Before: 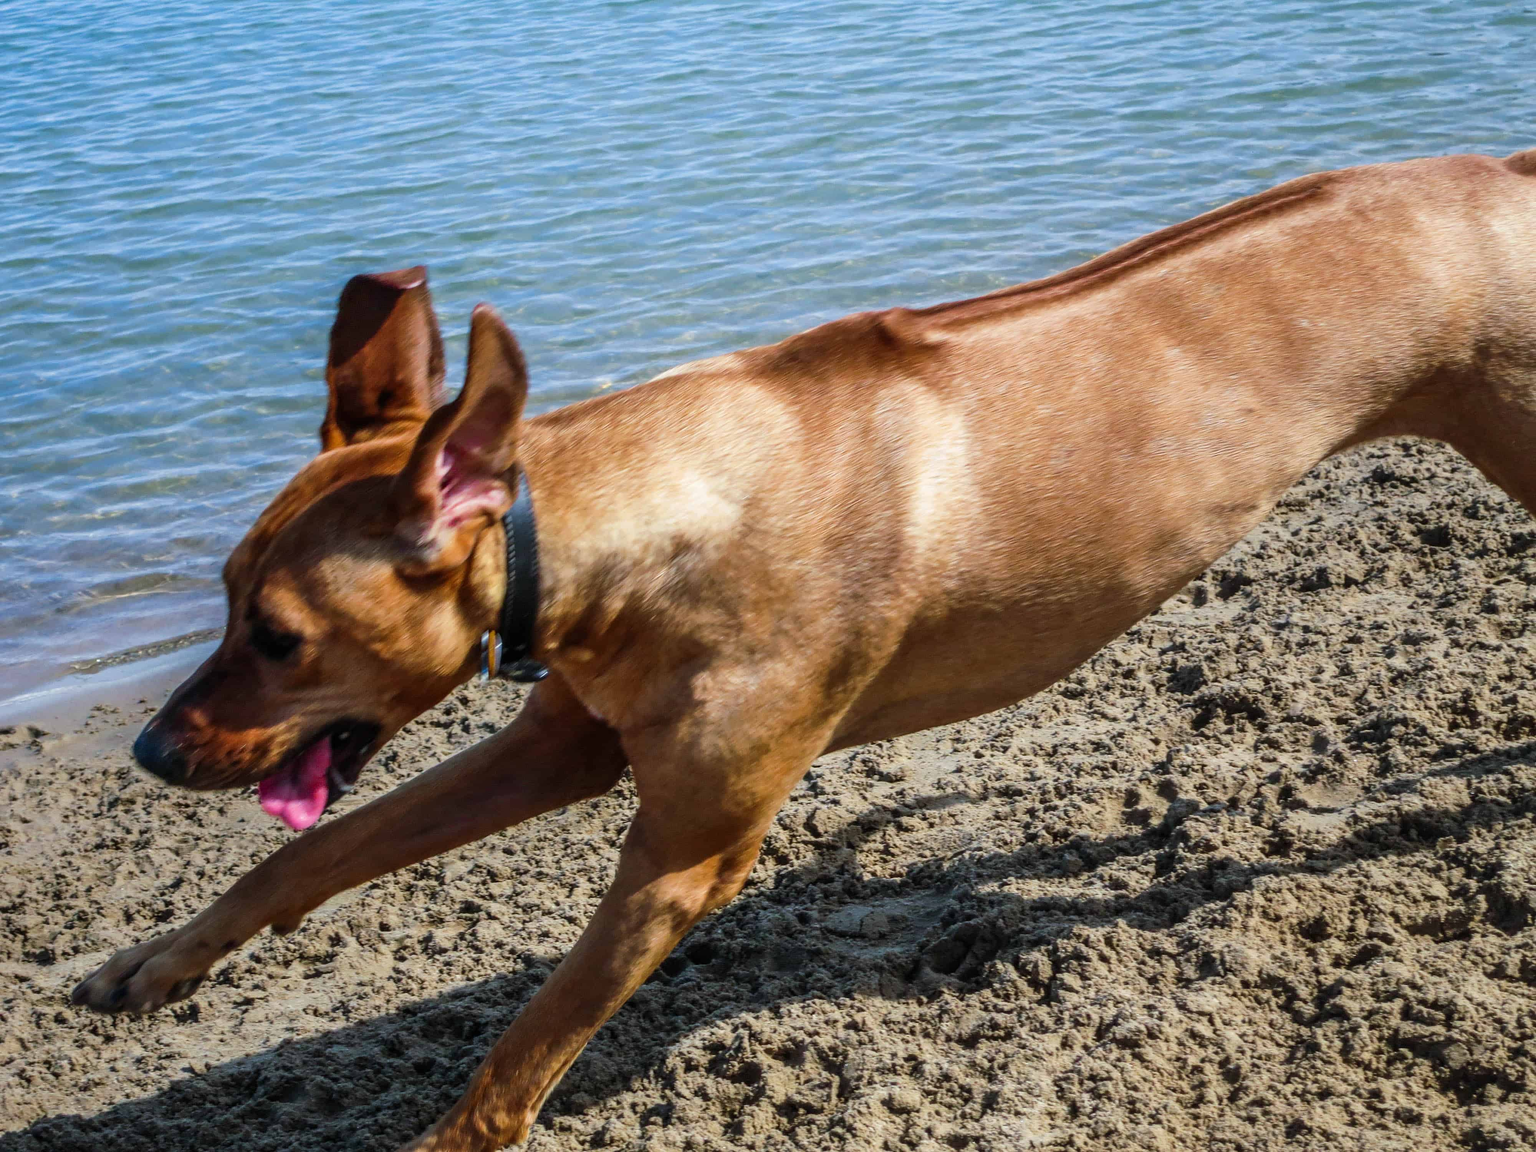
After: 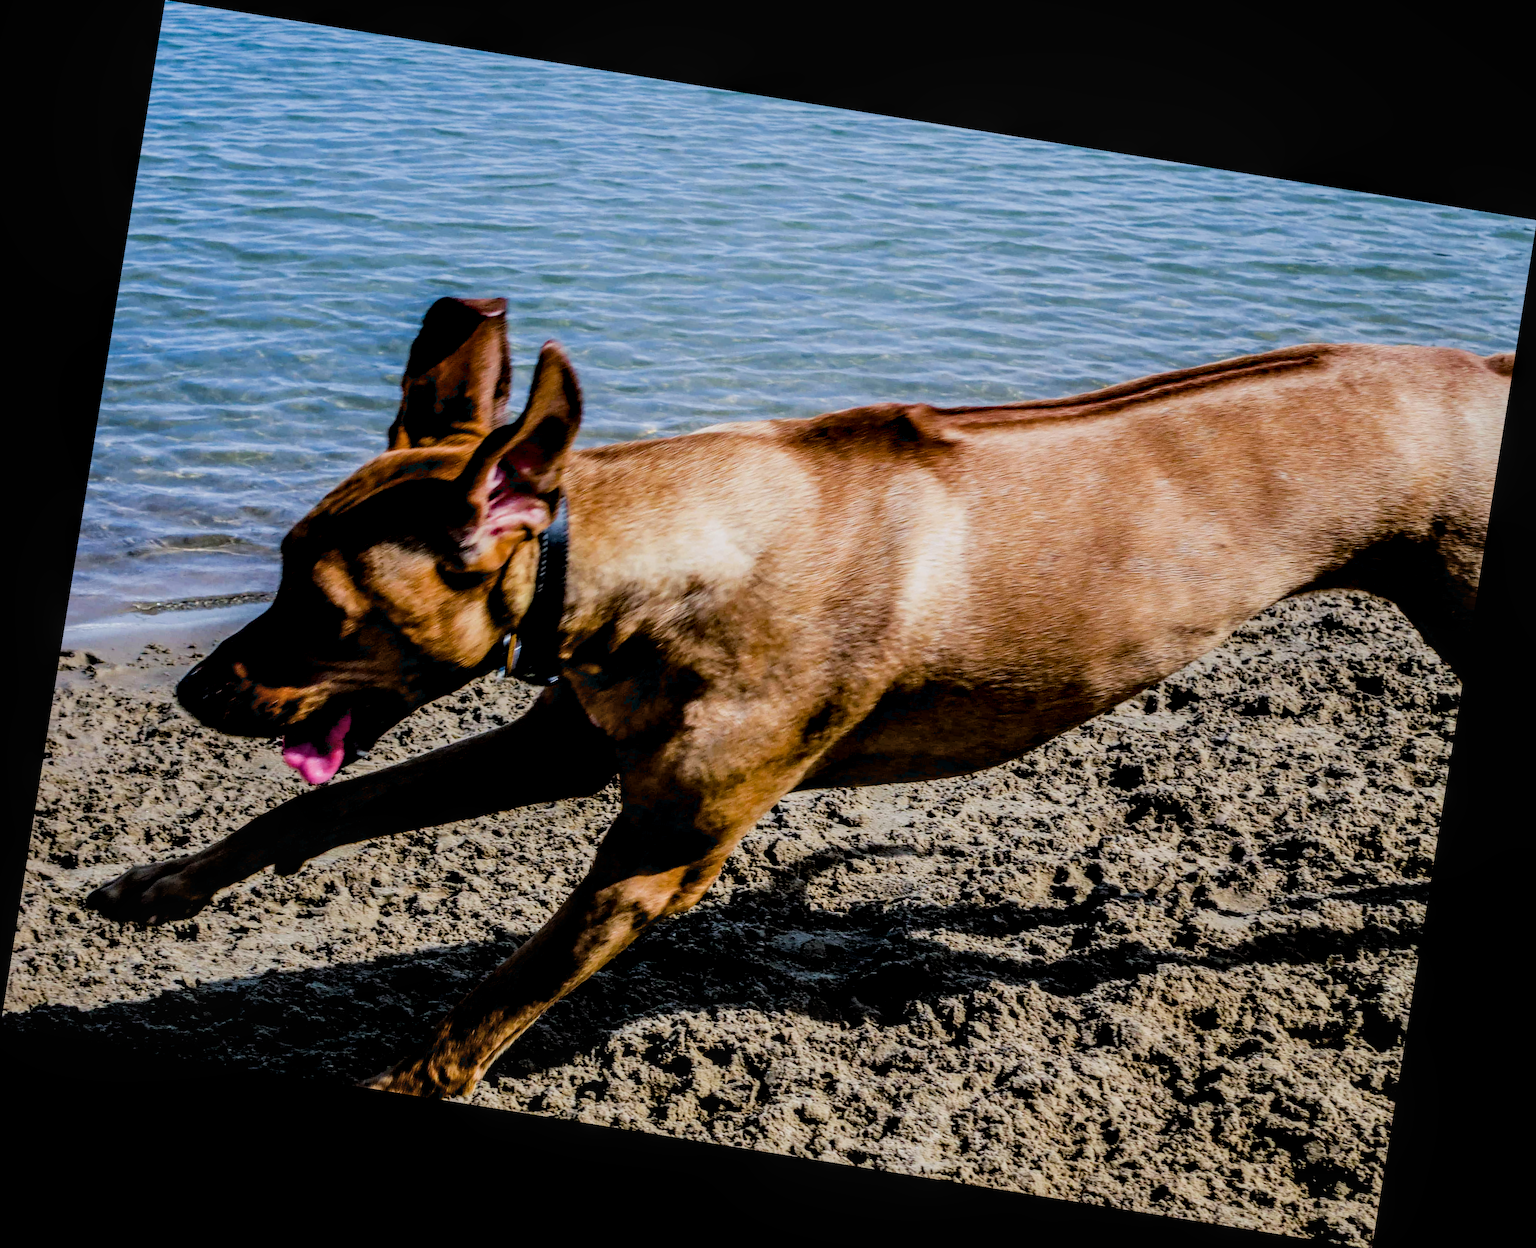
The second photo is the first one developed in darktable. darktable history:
exposure: black level correction 0.029, exposure -0.073 EV, compensate highlight preservation false
local contrast: detail 130%
white balance: red 1.009, blue 1.027
filmic rgb: black relative exposure -5 EV, hardness 2.88, contrast 1.2, highlights saturation mix -30%
rotate and perspective: rotation 9.12°, automatic cropping off
